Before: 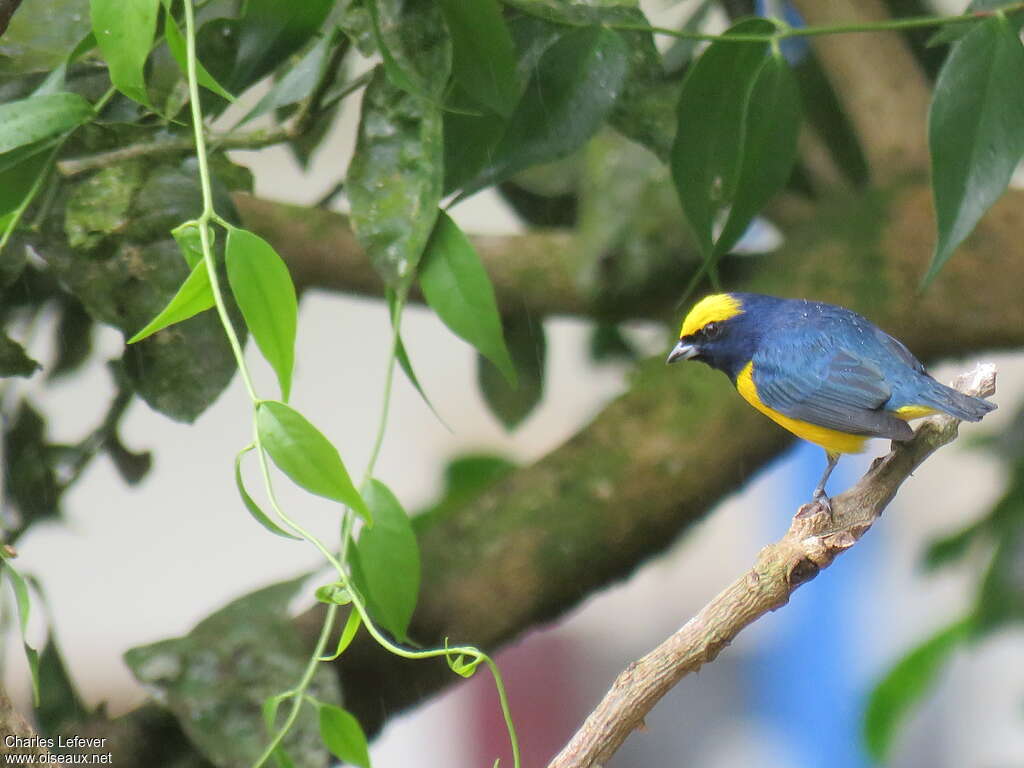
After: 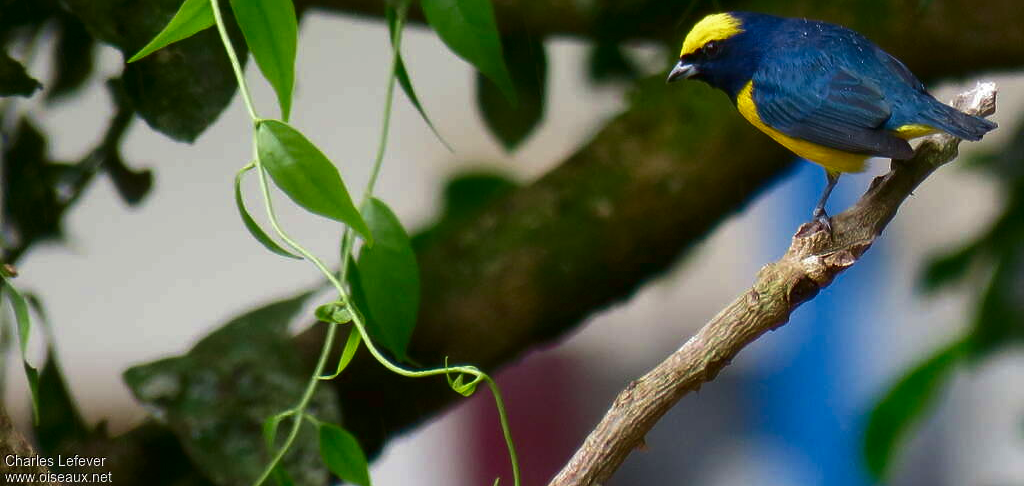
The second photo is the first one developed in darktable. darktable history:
velvia: on, module defaults
crop and rotate: top 36.601%
contrast brightness saturation: brightness -0.531
